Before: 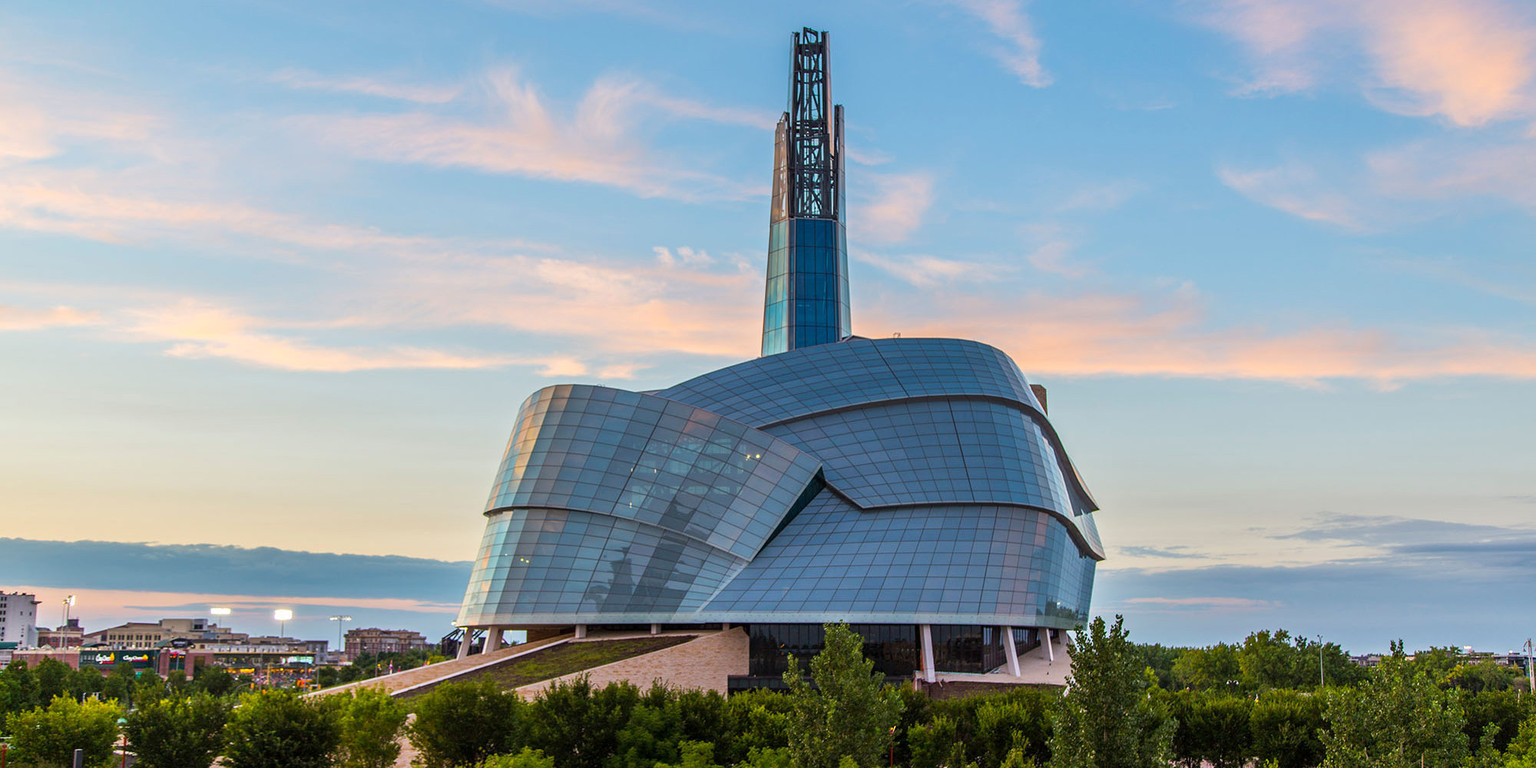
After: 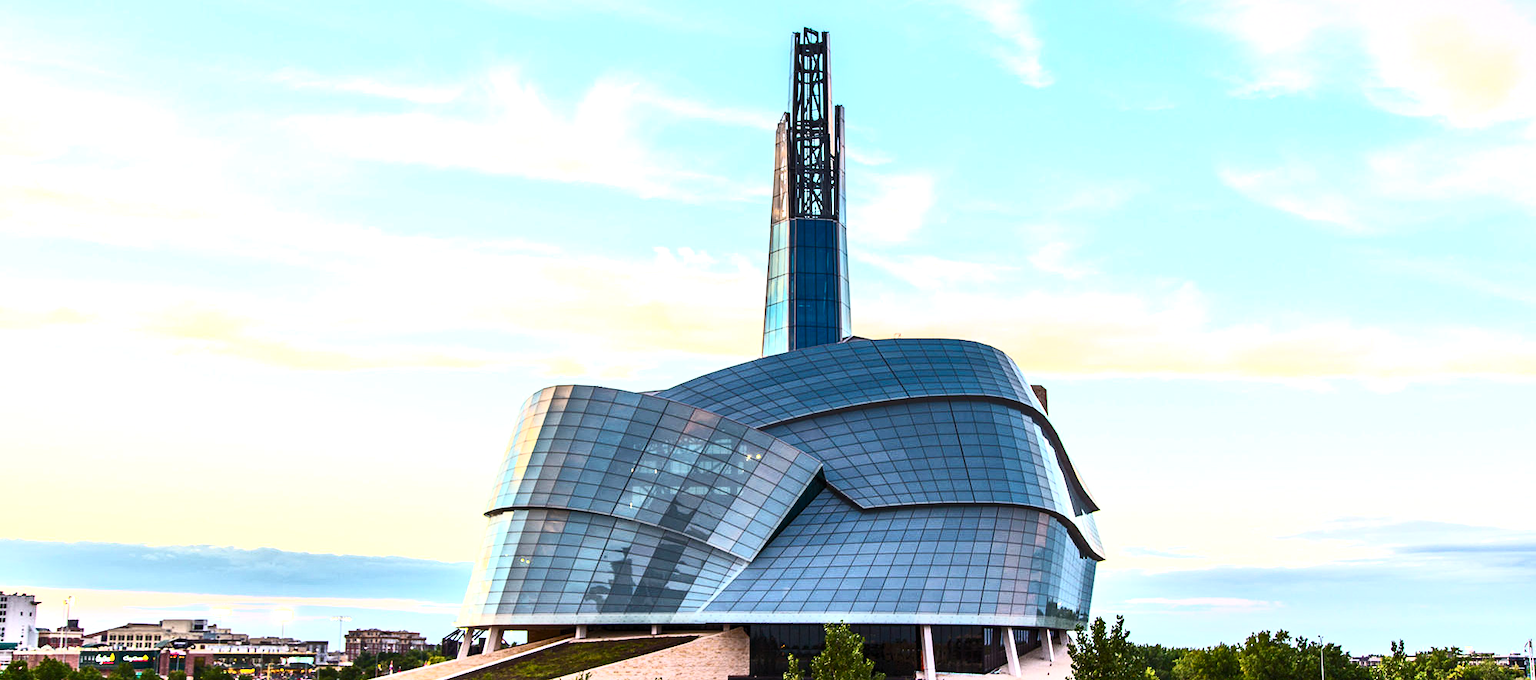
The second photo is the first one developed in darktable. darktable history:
contrast brightness saturation: contrast 0.62, brightness 0.34, saturation 0.14
crop and rotate: top 0%, bottom 11.49%
levels: levels [0.016, 0.484, 0.953]
